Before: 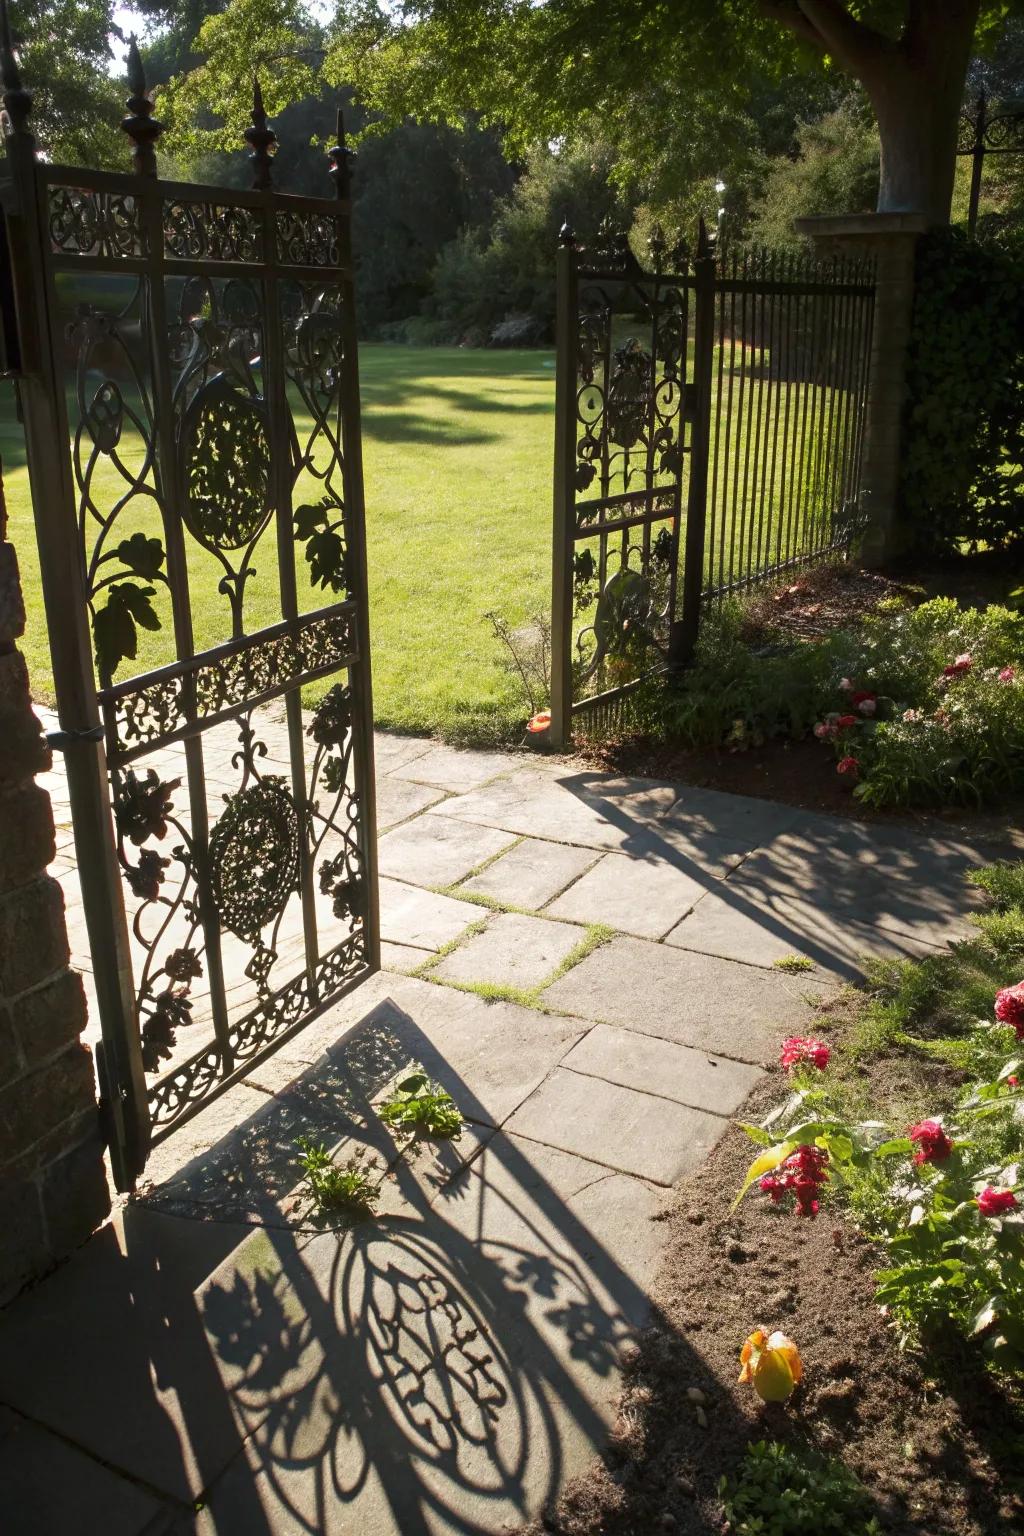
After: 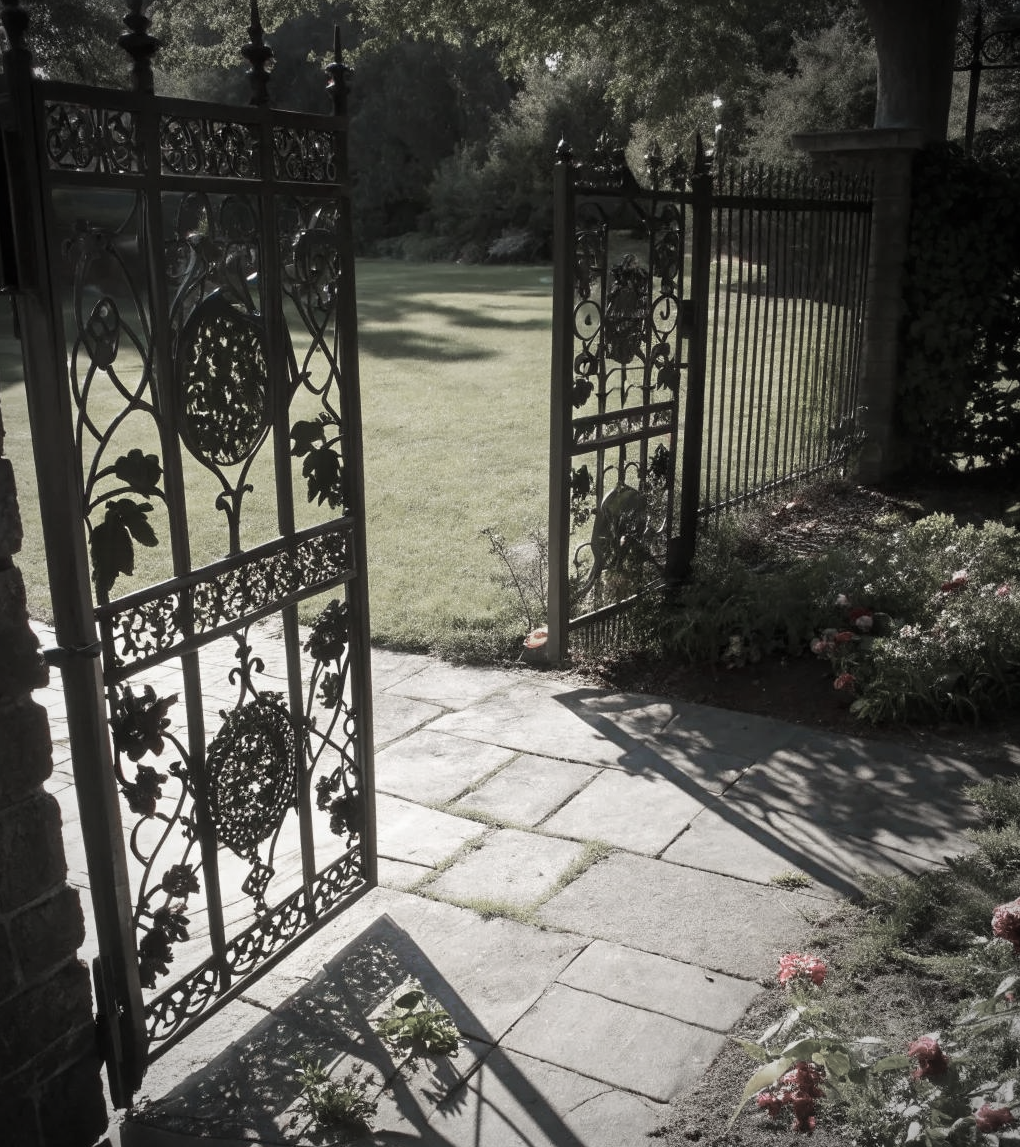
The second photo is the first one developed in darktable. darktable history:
crop: left 0.387%, top 5.469%, bottom 19.809%
color zones: curves: ch0 [(0, 0.613) (0.01, 0.613) (0.245, 0.448) (0.498, 0.529) (0.642, 0.665) (0.879, 0.777) (0.99, 0.613)]; ch1 [(0, 0.272) (0.219, 0.127) (0.724, 0.346)]
vignetting: automatic ratio true
